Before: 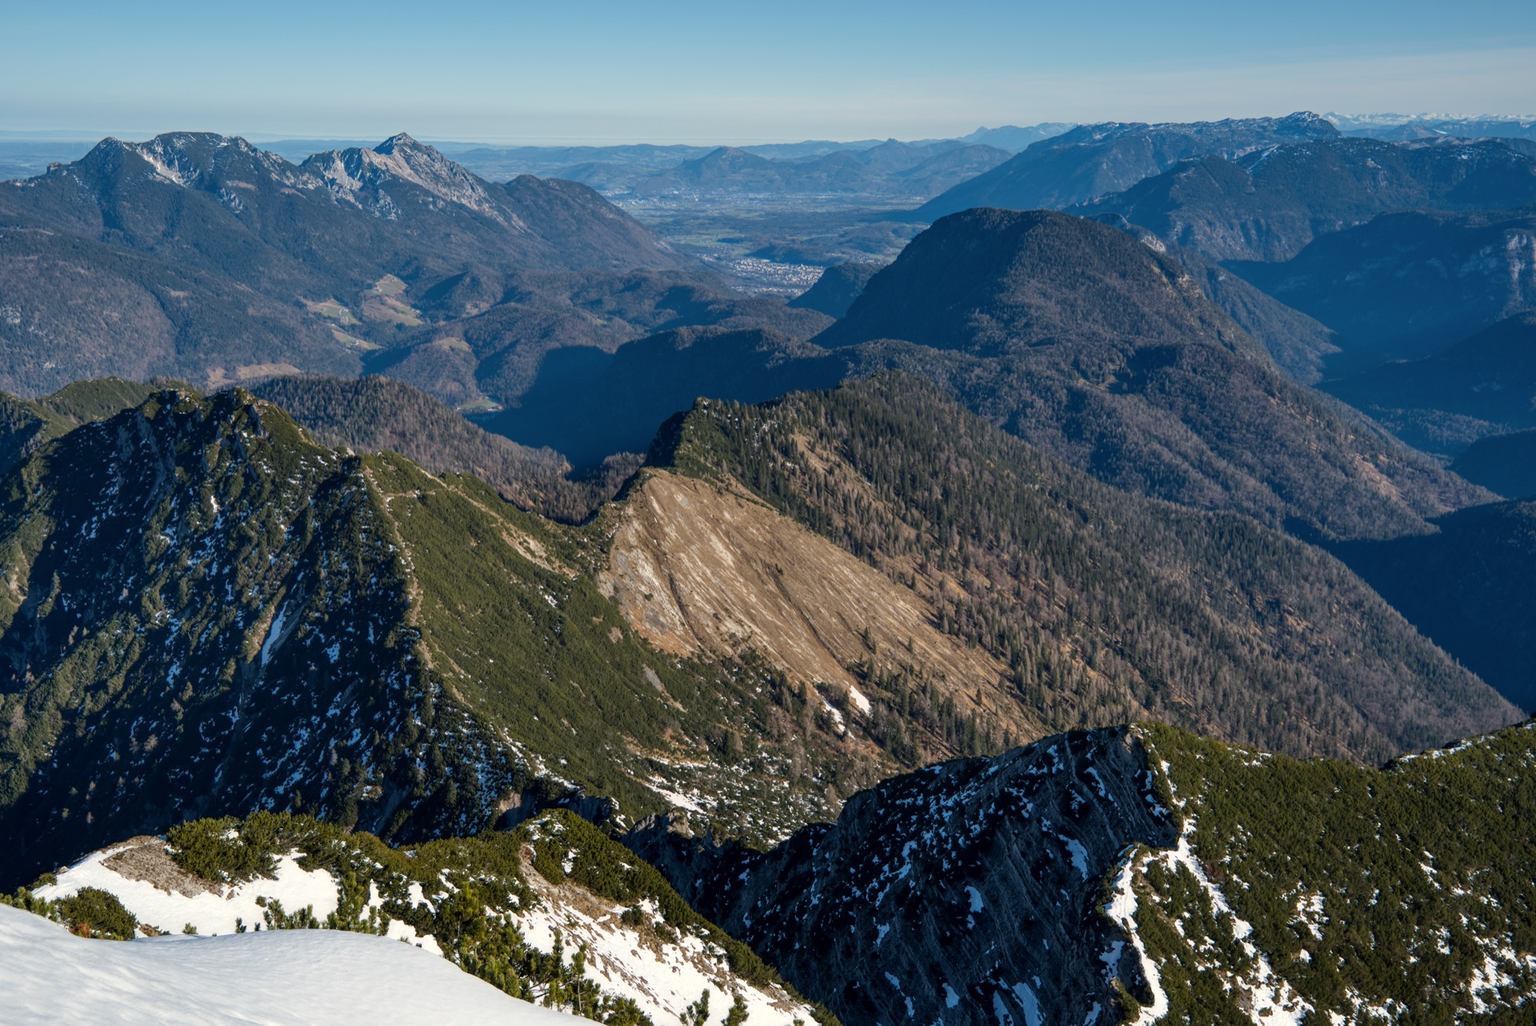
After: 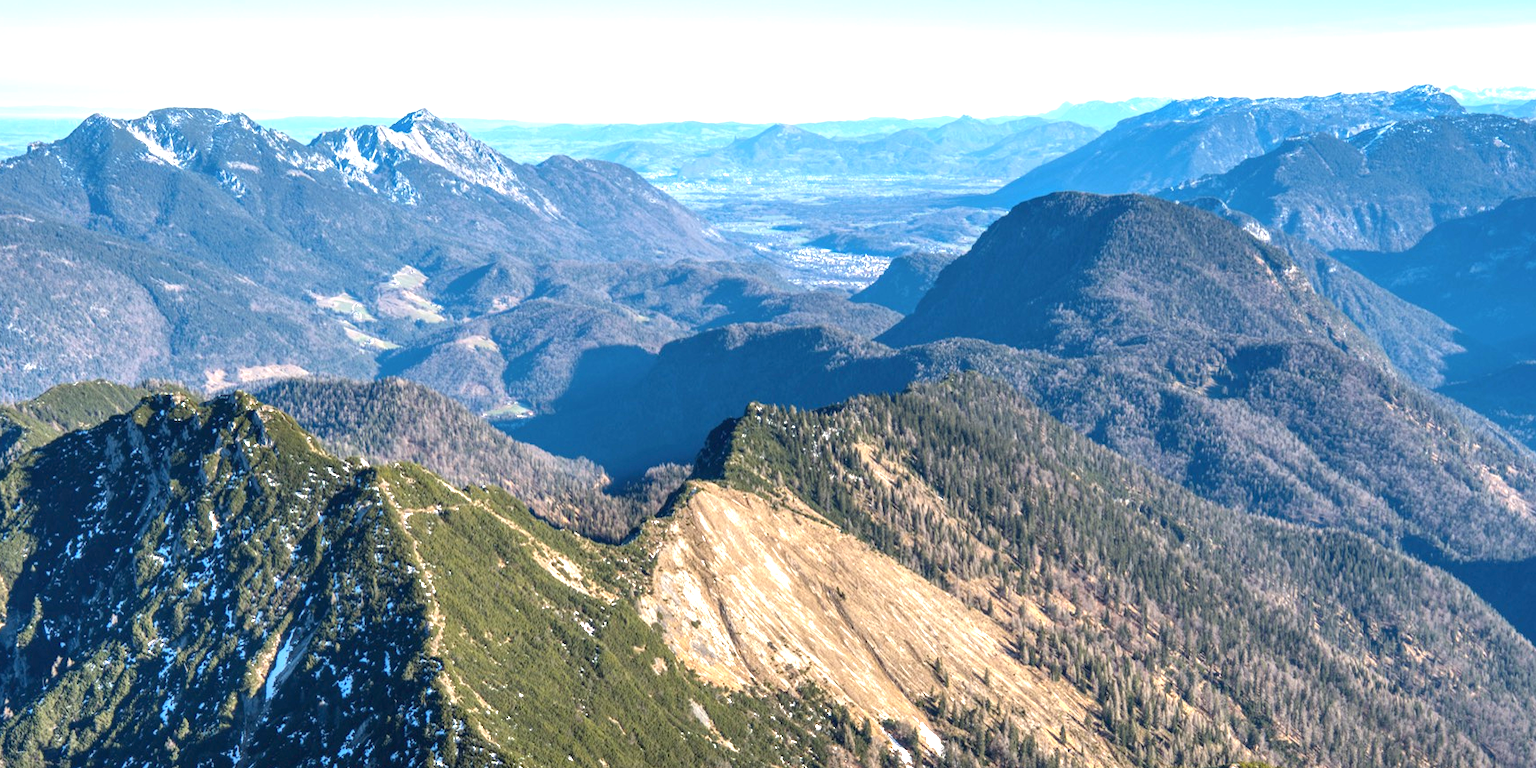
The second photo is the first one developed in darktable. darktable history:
crop: left 1.509%, top 3.452%, right 7.696%, bottom 28.452%
exposure: black level correction 0, exposure 1.2 EV, compensate exposure bias true, compensate highlight preservation false
